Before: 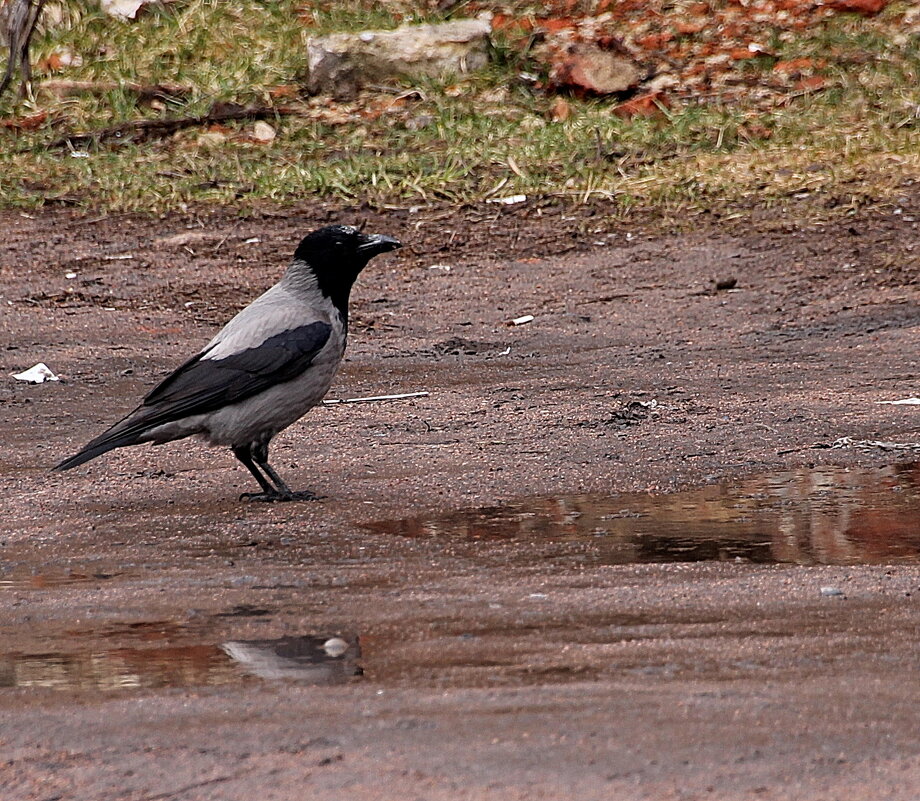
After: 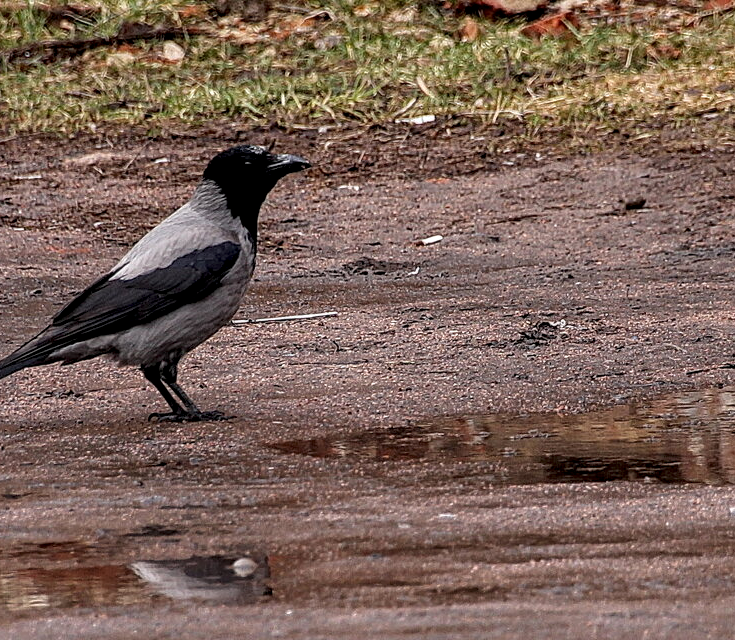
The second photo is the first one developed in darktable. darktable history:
crop and rotate: left 10.071%, top 10.071%, right 10.02%, bottom 10.02%
local contrast: highlights 35%, detail 135%
